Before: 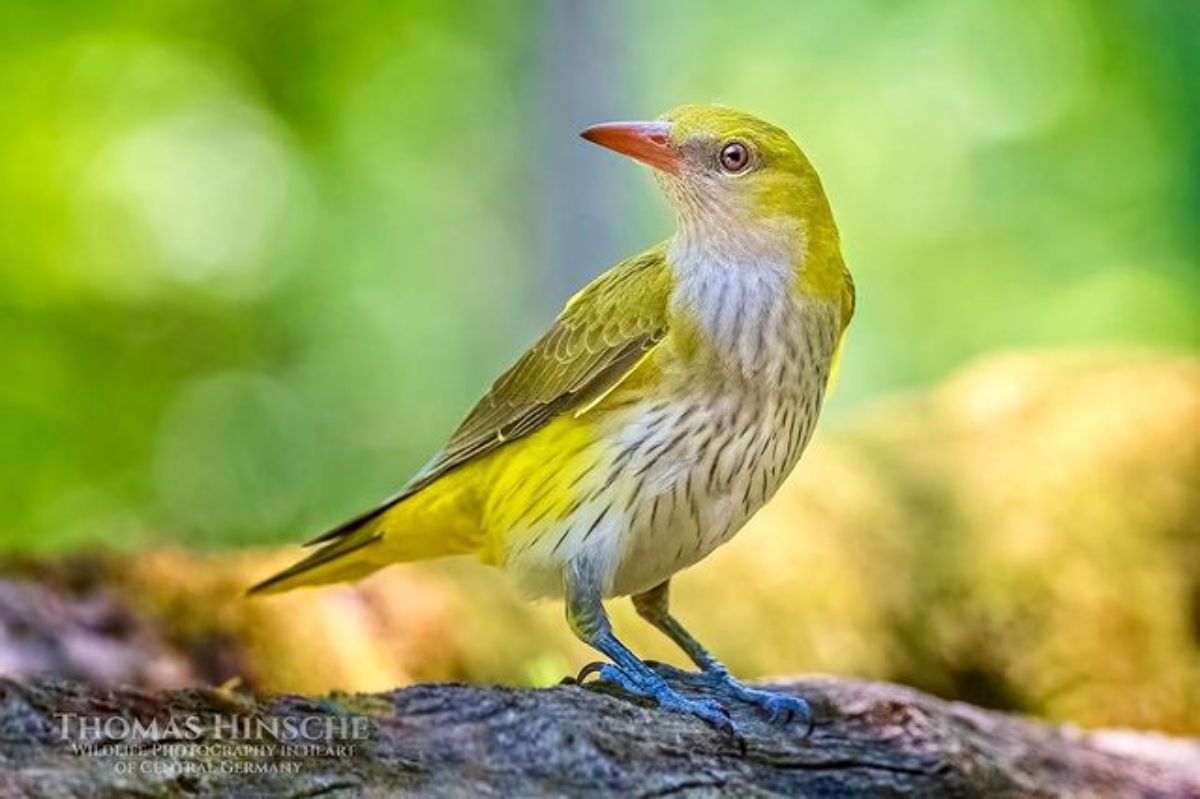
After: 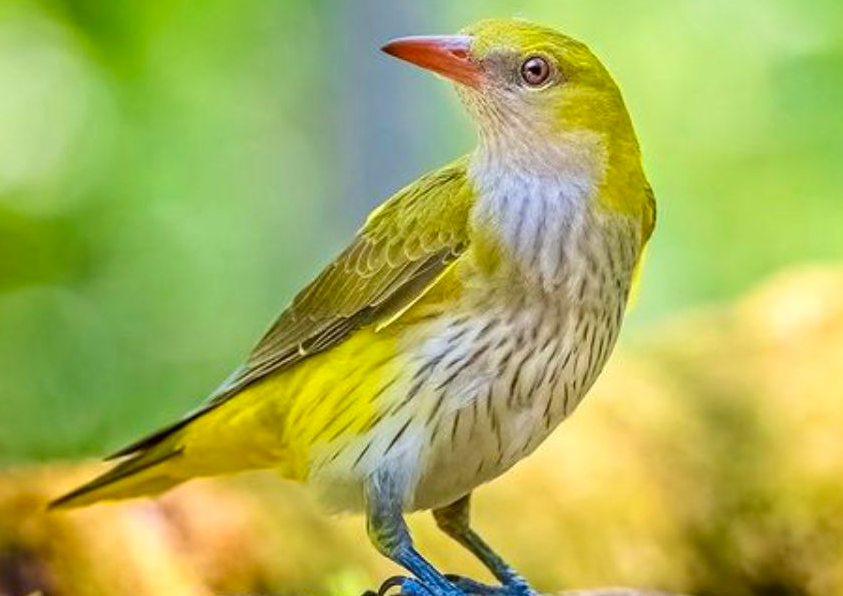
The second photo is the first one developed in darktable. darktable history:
crop and rotate: left 16.653%, top 10.788%, right 13.022%, bottom 14.519%
contrast brightness saturation: saturation 0.132
